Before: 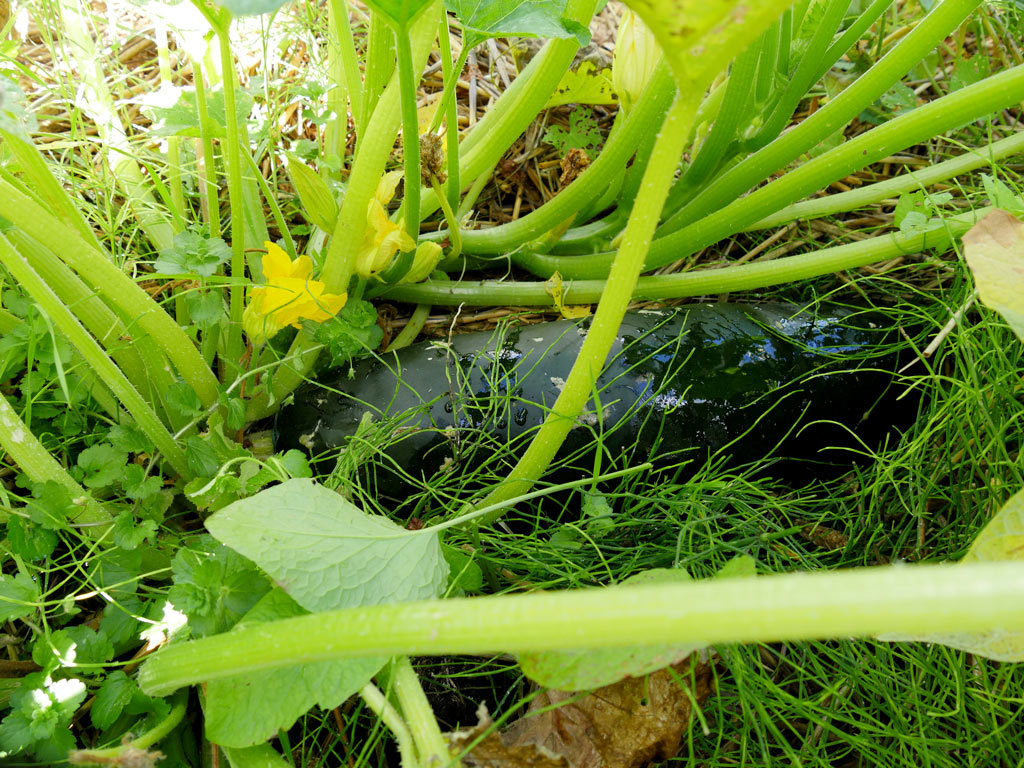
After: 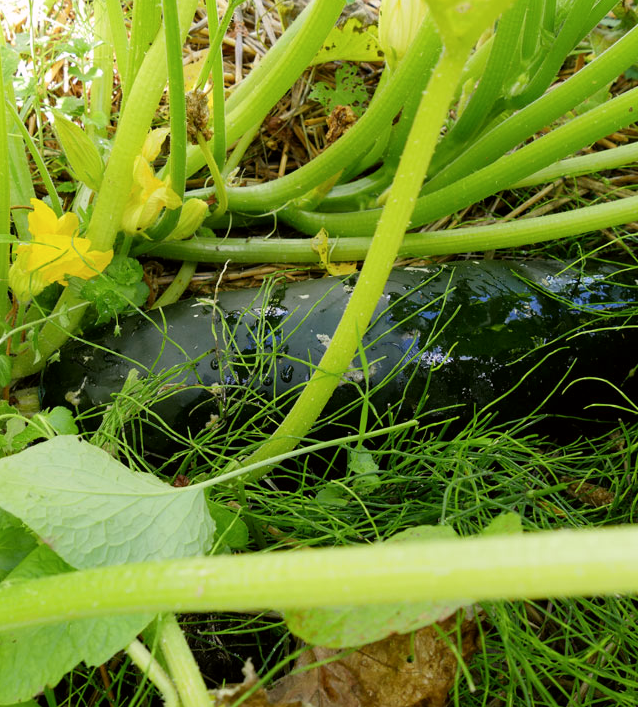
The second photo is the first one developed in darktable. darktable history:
crop and rotate: left 22.918%, top 5.629%, right 14.711%, bottom 2.247%
color correction: highlights a* 3.12, highlights b* -1.55, shadows a* -0.101, shadows b* 2.52, saturation 0.98
